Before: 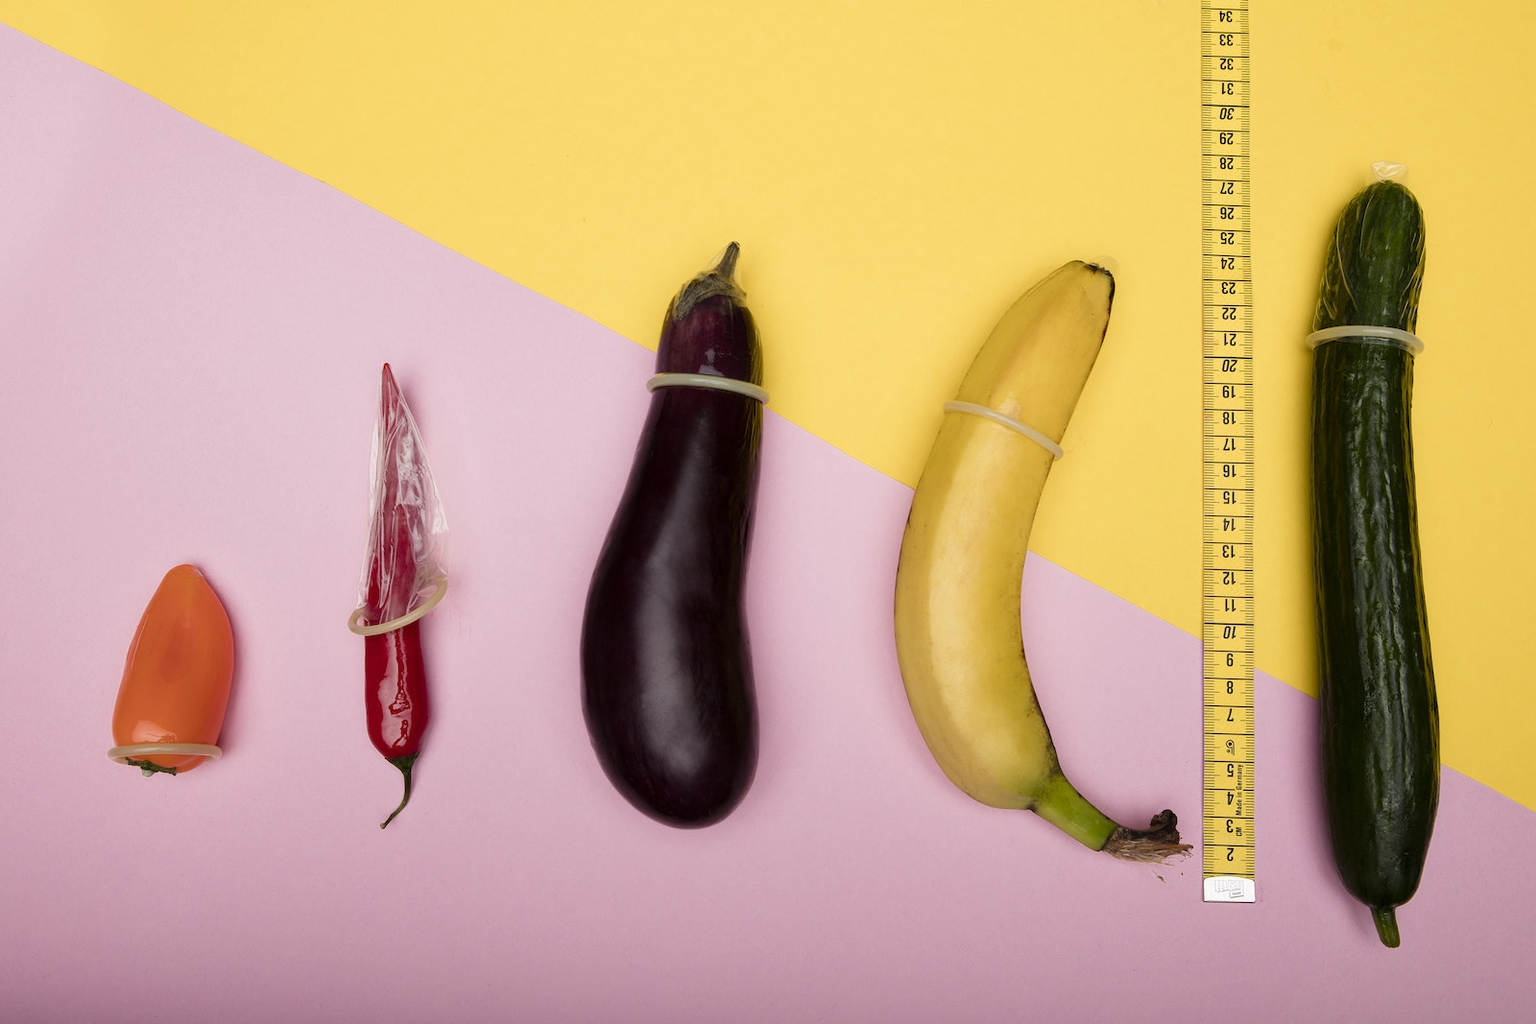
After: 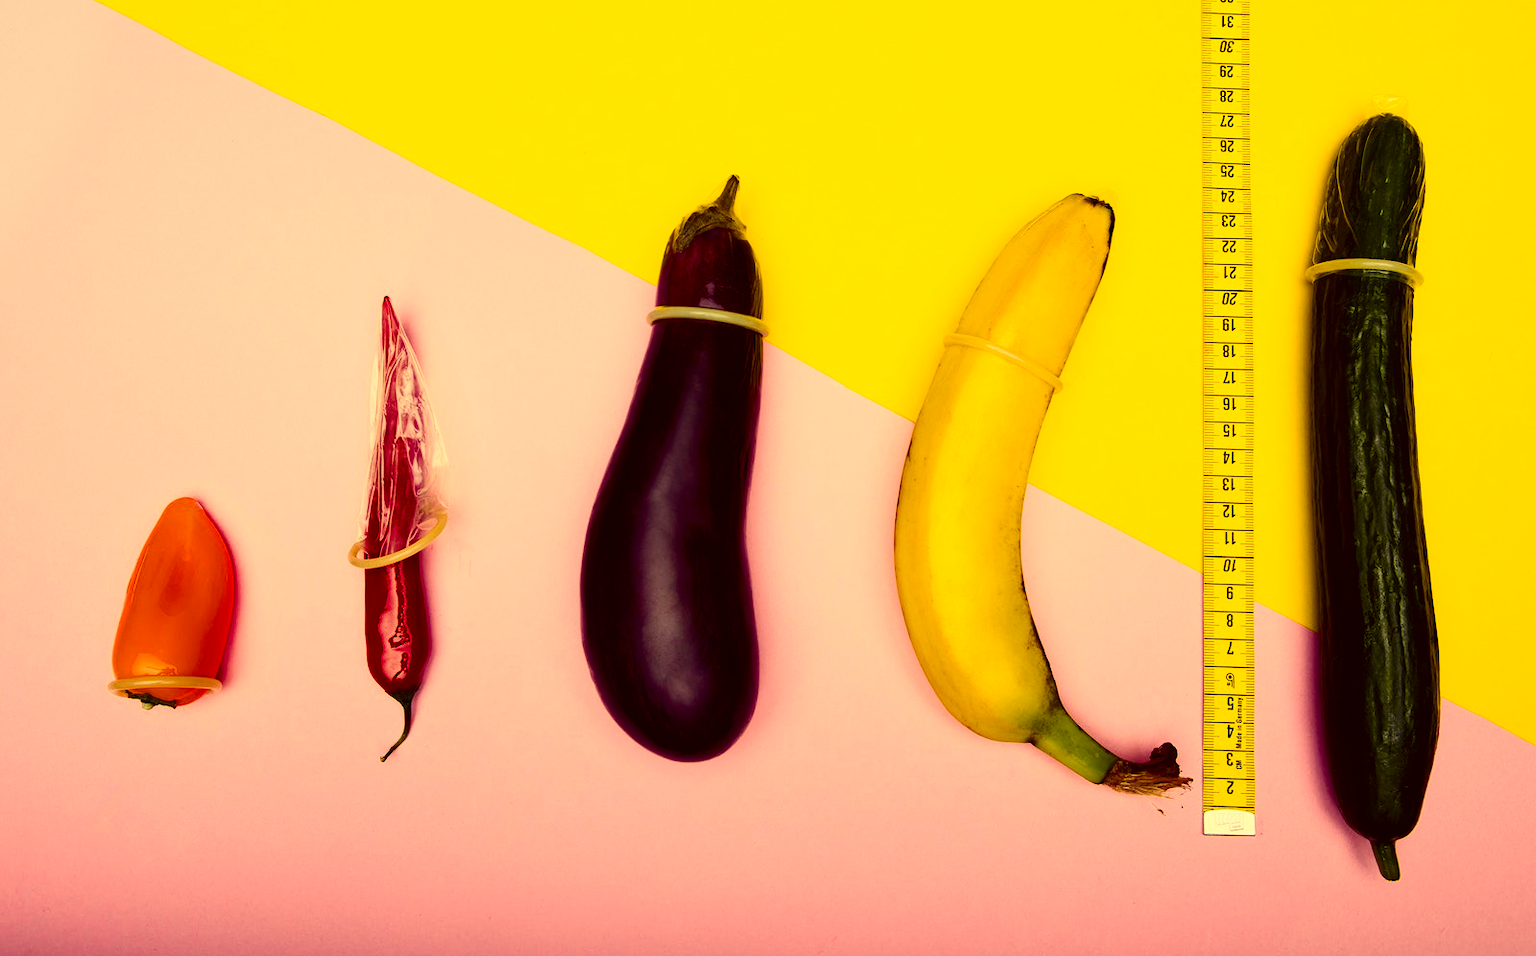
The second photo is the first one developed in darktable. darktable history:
color correction: highlights a* -0.347, highlights b* 39.85, shadows a* 9.85, shadows b* -0.151
contrast brightness saturation: contrast 0.295
sharpen: radius 5.319, amount 0.309, threshold 26.791
crop and rotate: top 6.577%
color balance rgb: shadows lift › chroma 2.028%, shadows lift › hue 248.49°, power › hue 330.12°, perceptual saturation grading › global saturation 37.291%, perceptual saturation grading › shadows 35.888%, global vibrance 20%
